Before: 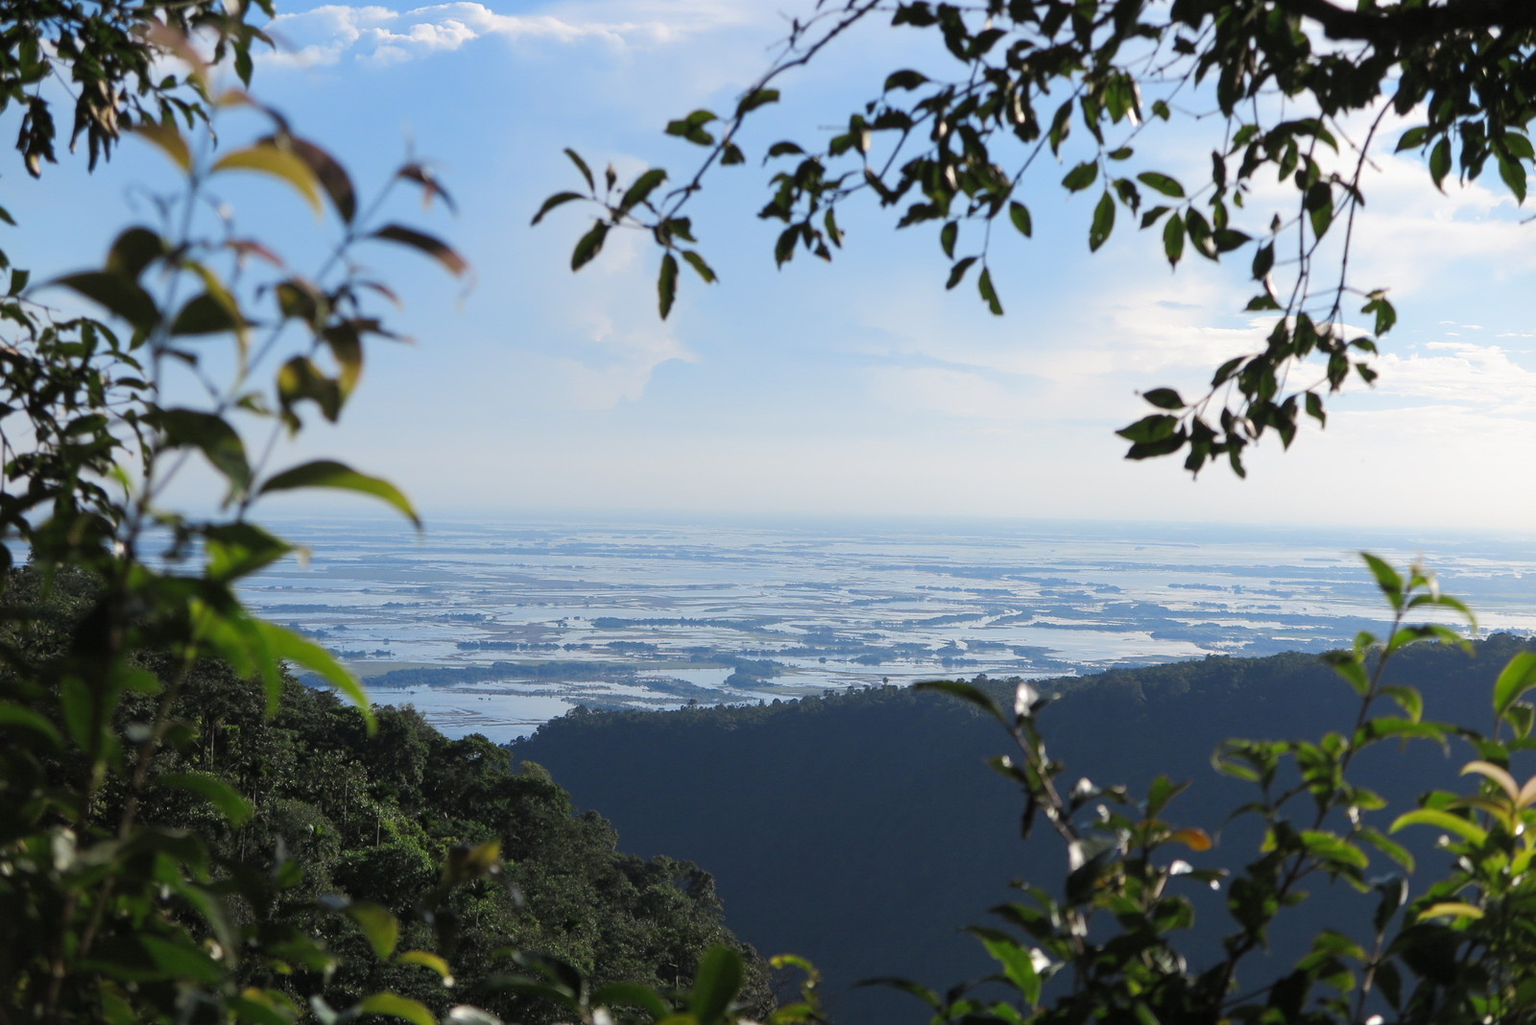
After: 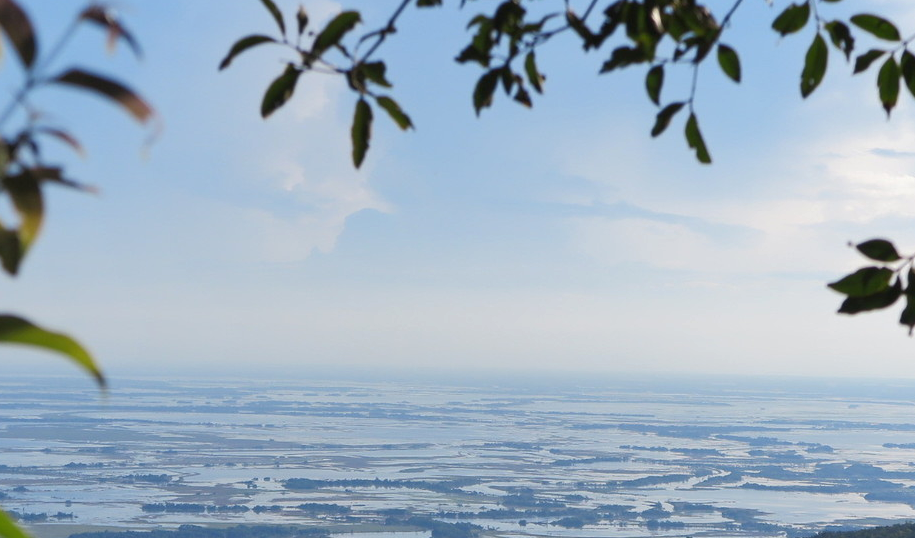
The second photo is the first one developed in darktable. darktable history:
shadows and highlights: radius 264.75, soften with gaussian
crop: left 20.932%, top 15.471%, right 21.848%, bottom 34.081%
